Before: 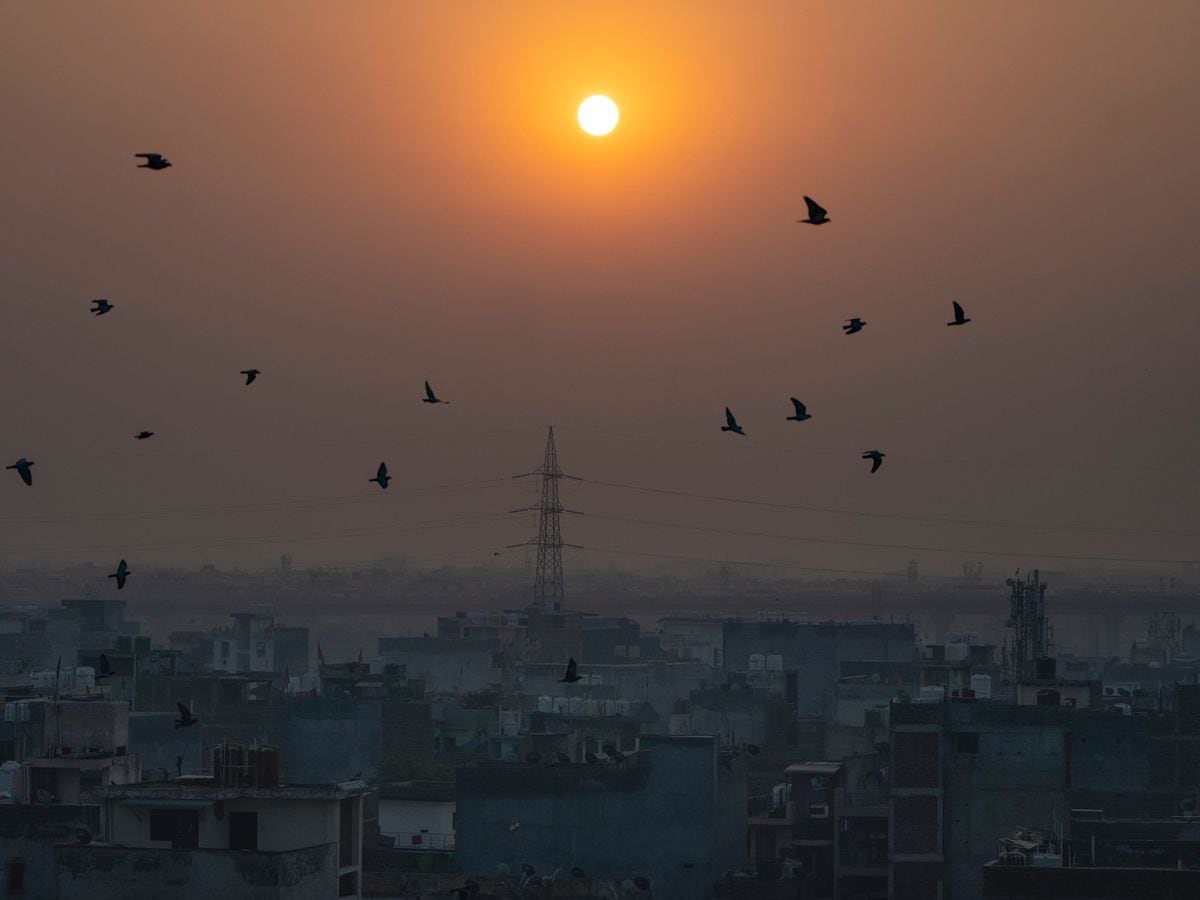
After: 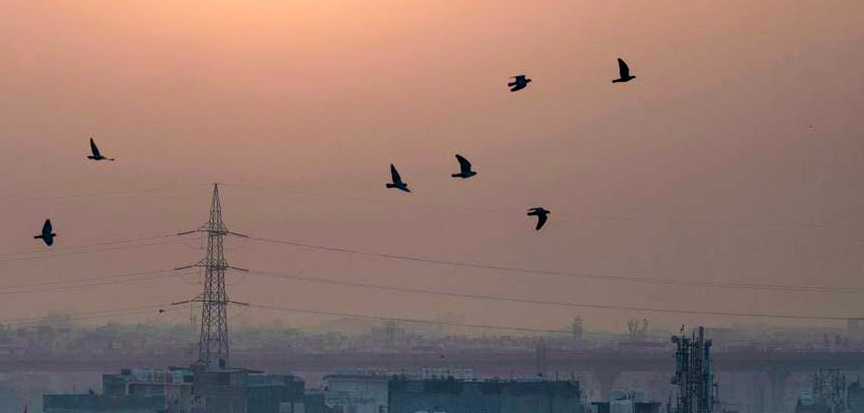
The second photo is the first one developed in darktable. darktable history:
shadows and highlights: shadows -40.15, highlights 62.88, soften with gaussian
crop and rotate: left 27.938%, top 27.046%, bottom 27.046%
exposure: black level correction 0, exposure 1.5 EV, compensate highlight preservation false
filmic rgb: black relative exposure -16 EV, white relative exposure 5.31 EV, hardness 5.9, contrast 1.25, preserve chrominance no, color science v5 (2021)
velvia: on, module defaults
